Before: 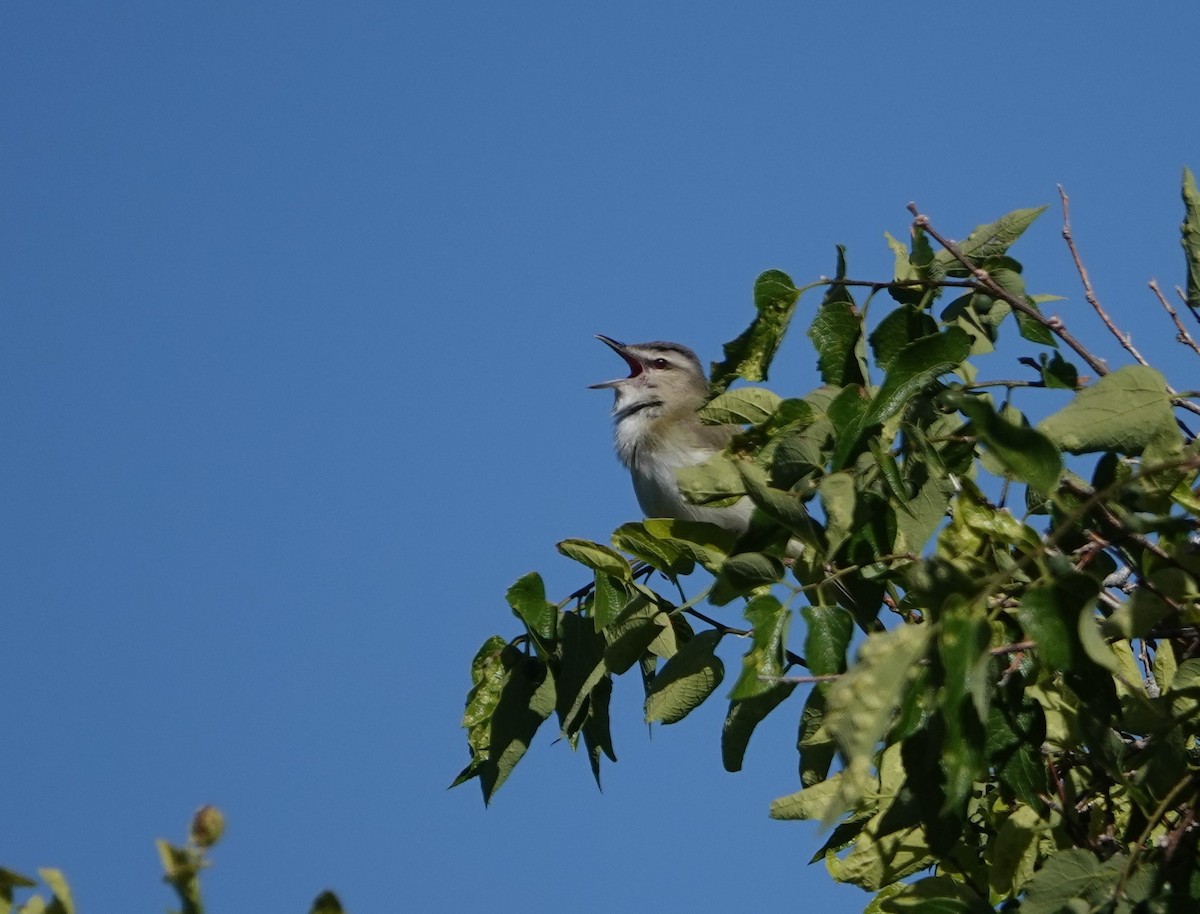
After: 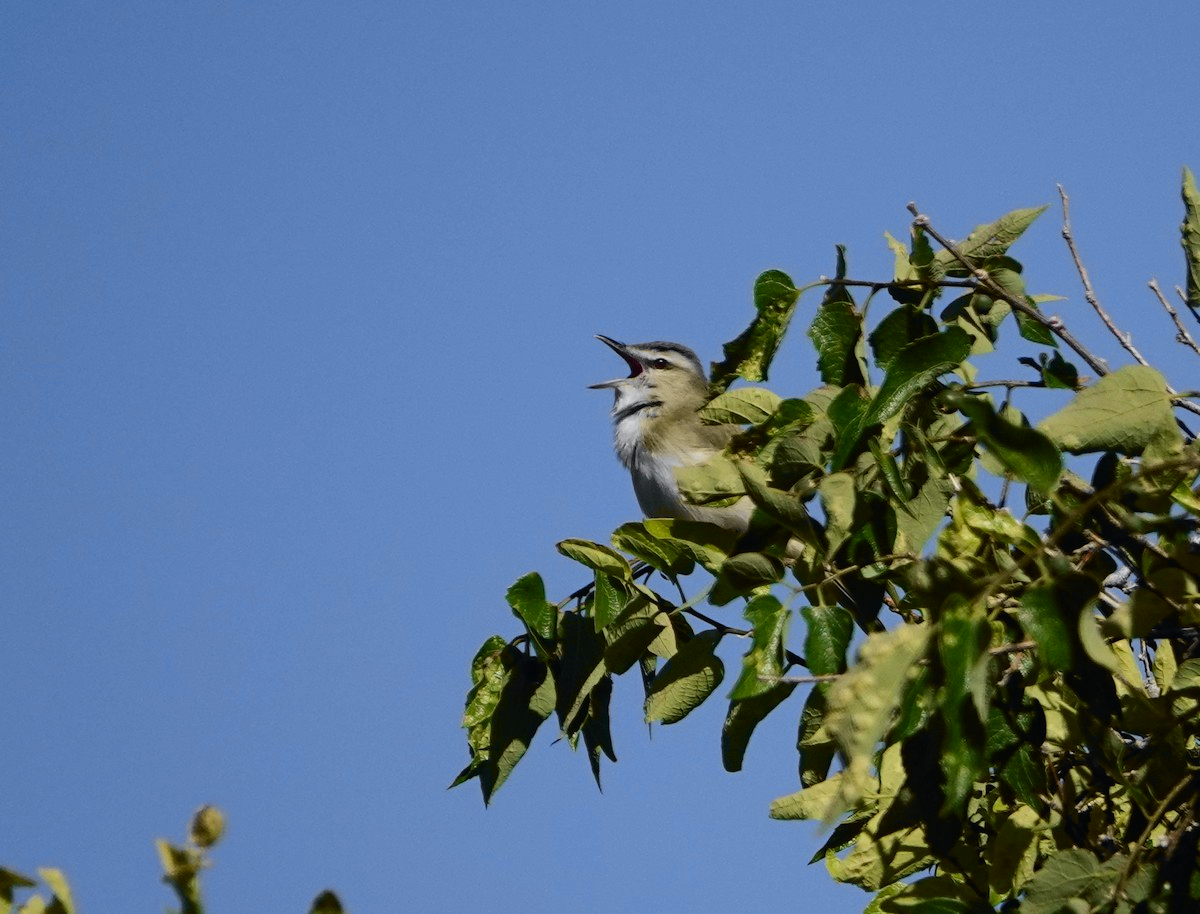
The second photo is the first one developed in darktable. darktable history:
tone curve: curves: ch0 [(0, 0) (0.071, 0.047) (0.266, 0.26) (0.483, 0.554) (0.753, 0.811) (1, 0.983)]; ch1 [(0, 0) (0.346, 0.307) (0.408, 0.387) (0.463, 0.465) (0.482, 0.493) (0.502, 0.5) (0.517, 0.502) (0.55, 0.548) (0.597, 0.61) (0.651, 0.698) (1, 1)]; ch2 [(0, 0) (0.346, 0.34) (0.434, 0.46) (0.485, 0.494) (0.5, 0.494) (0.517, 0.506) (0.526, 0.545) (0.583, 0.61) (0.625, 0.659) (1, 1)], color space Lab, independent channels, preserve colors none
